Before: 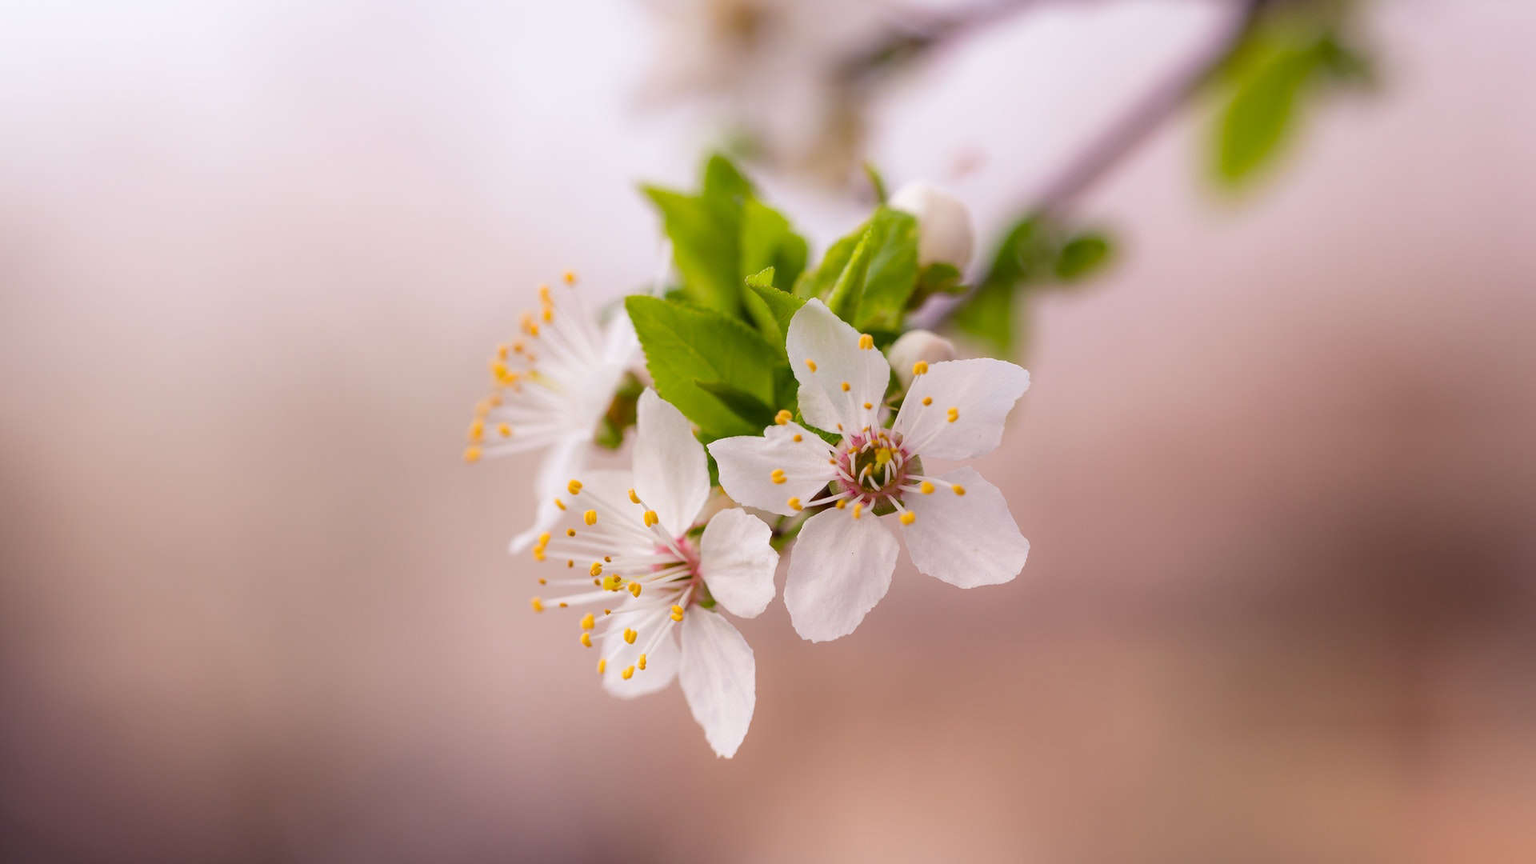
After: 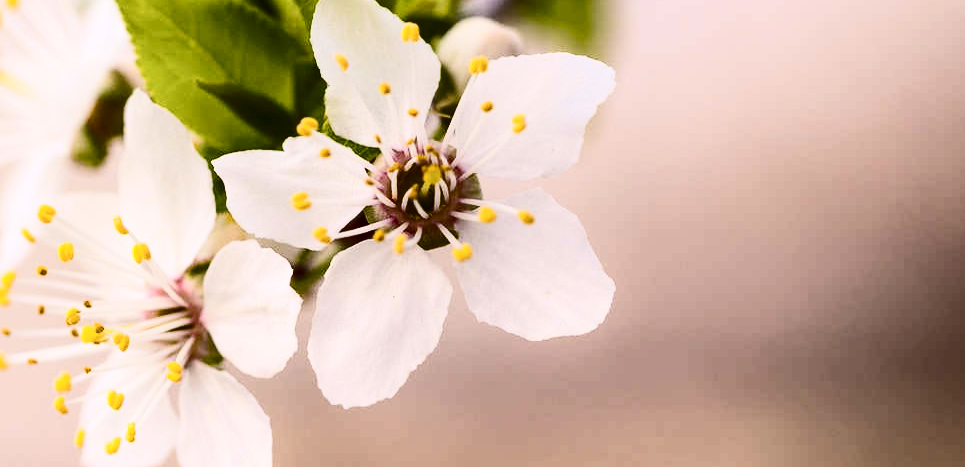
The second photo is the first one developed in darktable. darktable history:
contrast brightness saturation: contrast 0.5, saturation -0.1
color contrast: green-magenta contrast 0.85, blue-yellow contrast 1.25, unbound 0
crop: left 35.03%, top 36.625%, right 14.663%, bottom 20.057%
